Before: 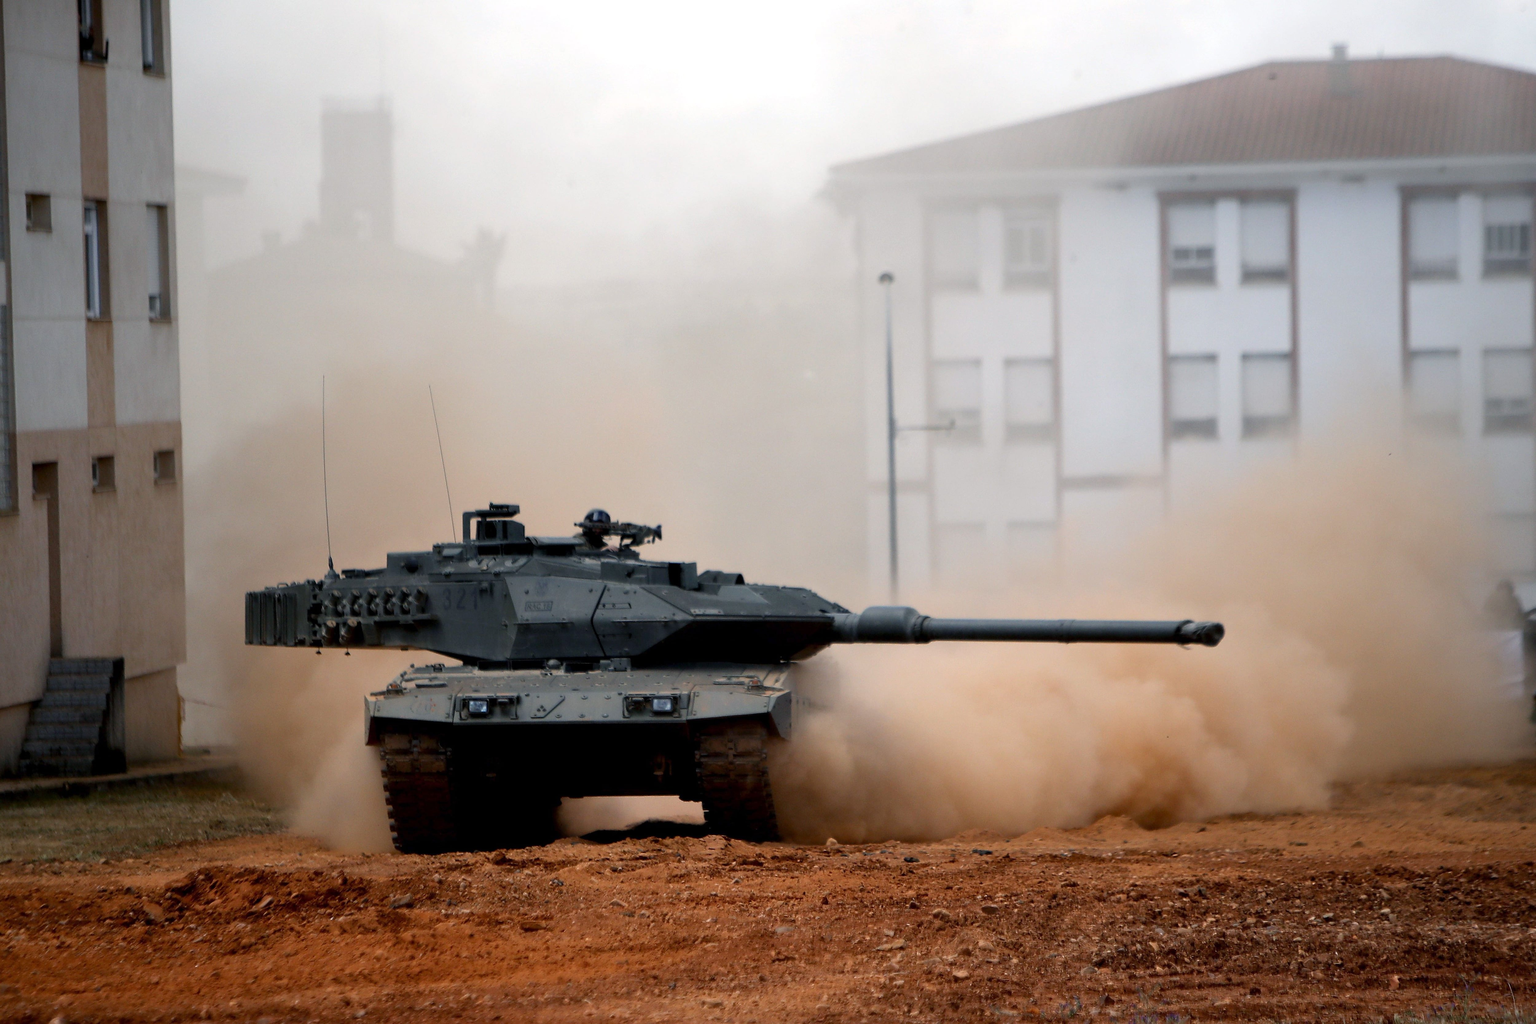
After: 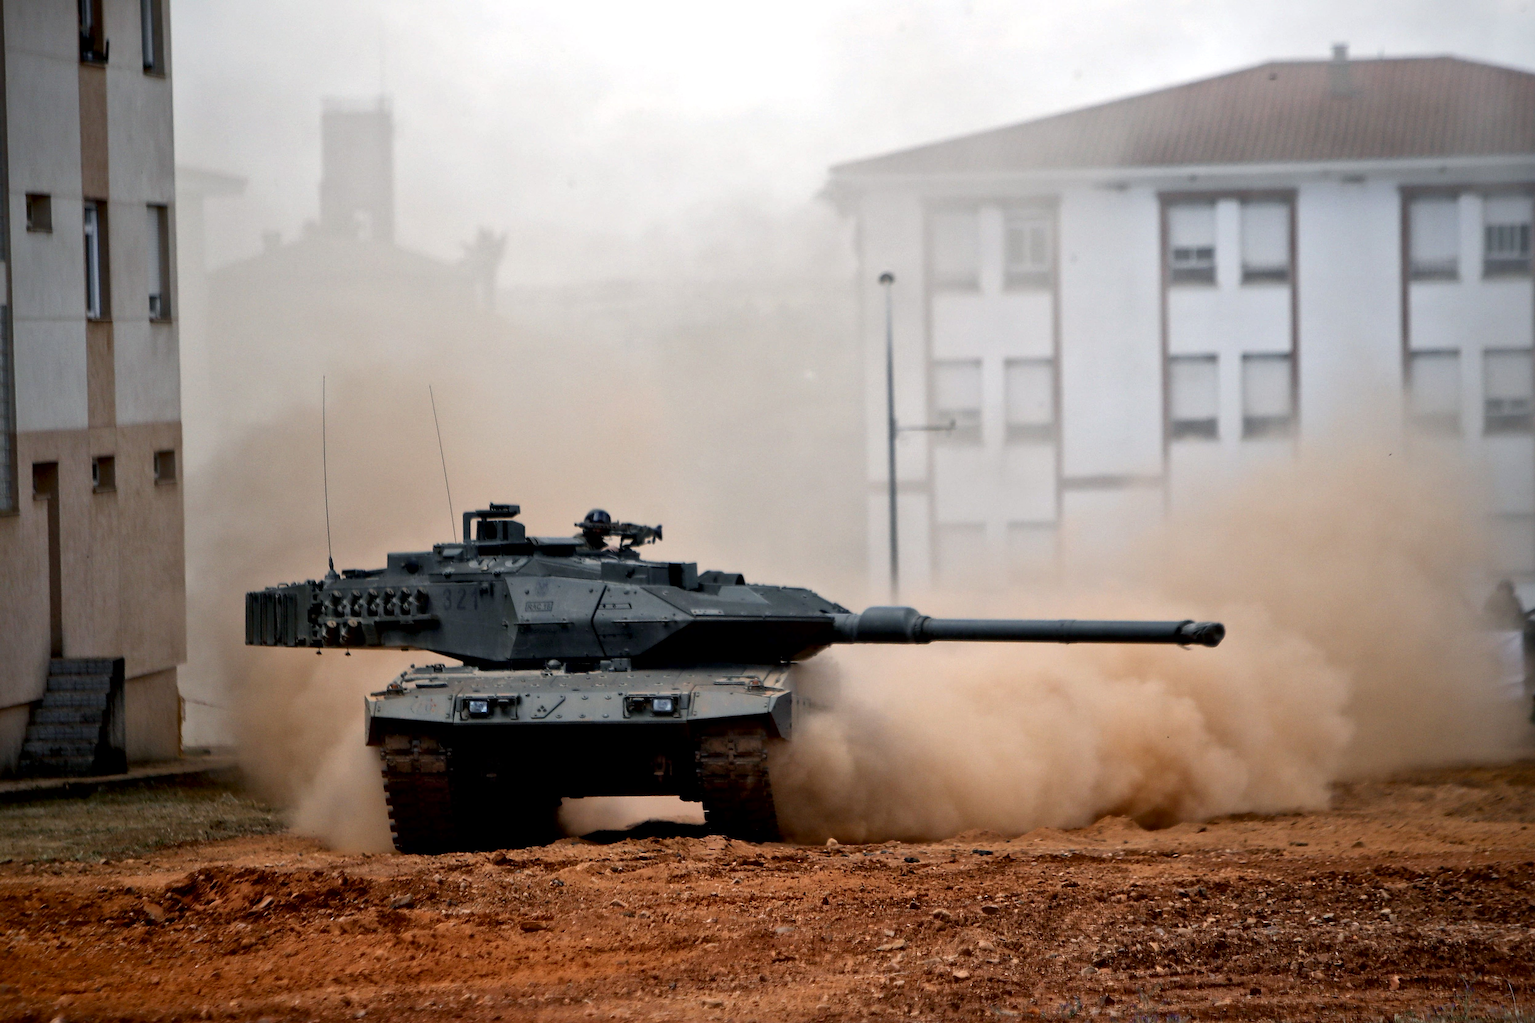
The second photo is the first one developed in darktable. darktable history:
vignetting: brightness -0.233, saturation 0.141
local contrast: mode bilateral grid, contrast 25, coarseness 60, detail 151%, midtone range 0.2
